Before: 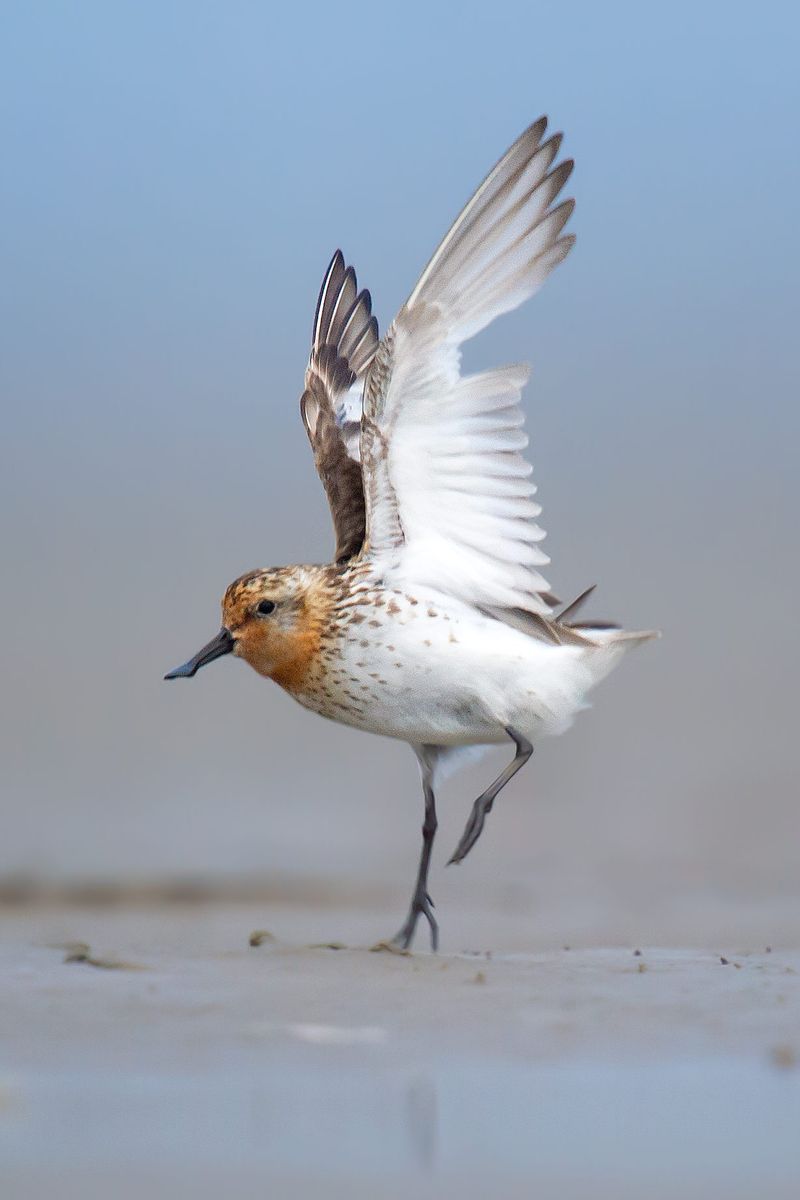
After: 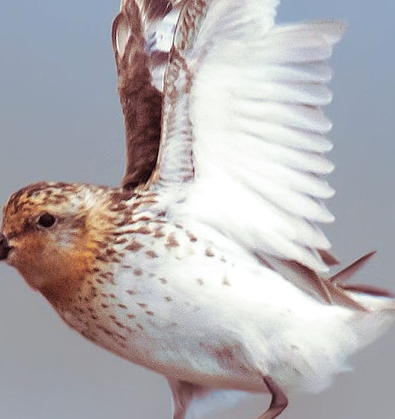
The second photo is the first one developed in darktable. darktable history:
exposure: black level correction -0.003, exposure 0.04 EV, compensate highlight preservation false
crop: left 31.751%, top 32.172%, right 27.8%, bottom 35.83%
split-toning: on, module defaults
rotate and perspective: rotation 9.12°, automatic cropping off
